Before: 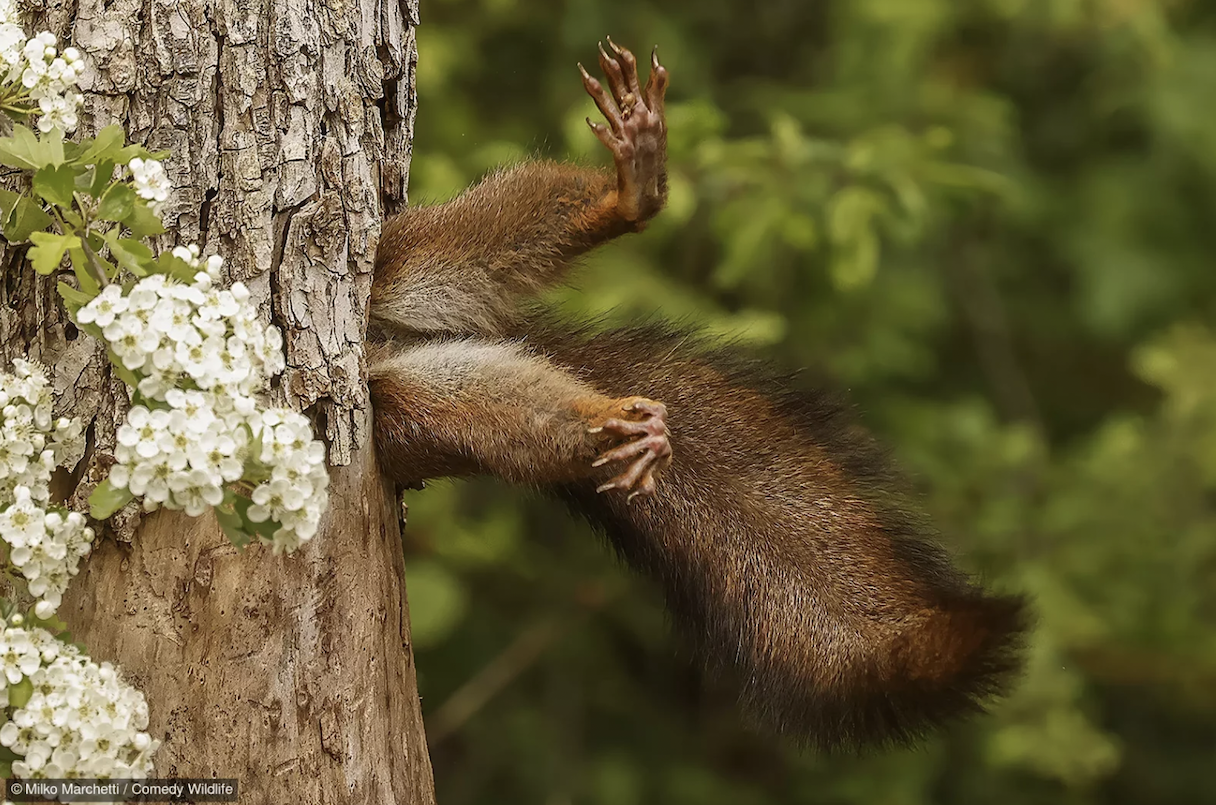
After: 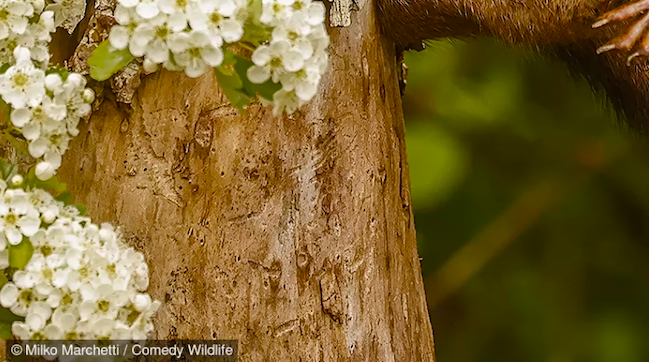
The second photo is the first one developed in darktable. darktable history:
color balance rgb: perceptual saturation grading › global saturation 35%, perceptual saturation grading › highlights -30%, perceptual saturation grading › shadows 35%, perceptual brilliance grading › global brilliance 3%, perceptual brilliance grading › highlights -3%, perceptual brilliance grading › shadows 3%
crop and rotate: top 54.778%, right 46.61%, bottom 0.159%
